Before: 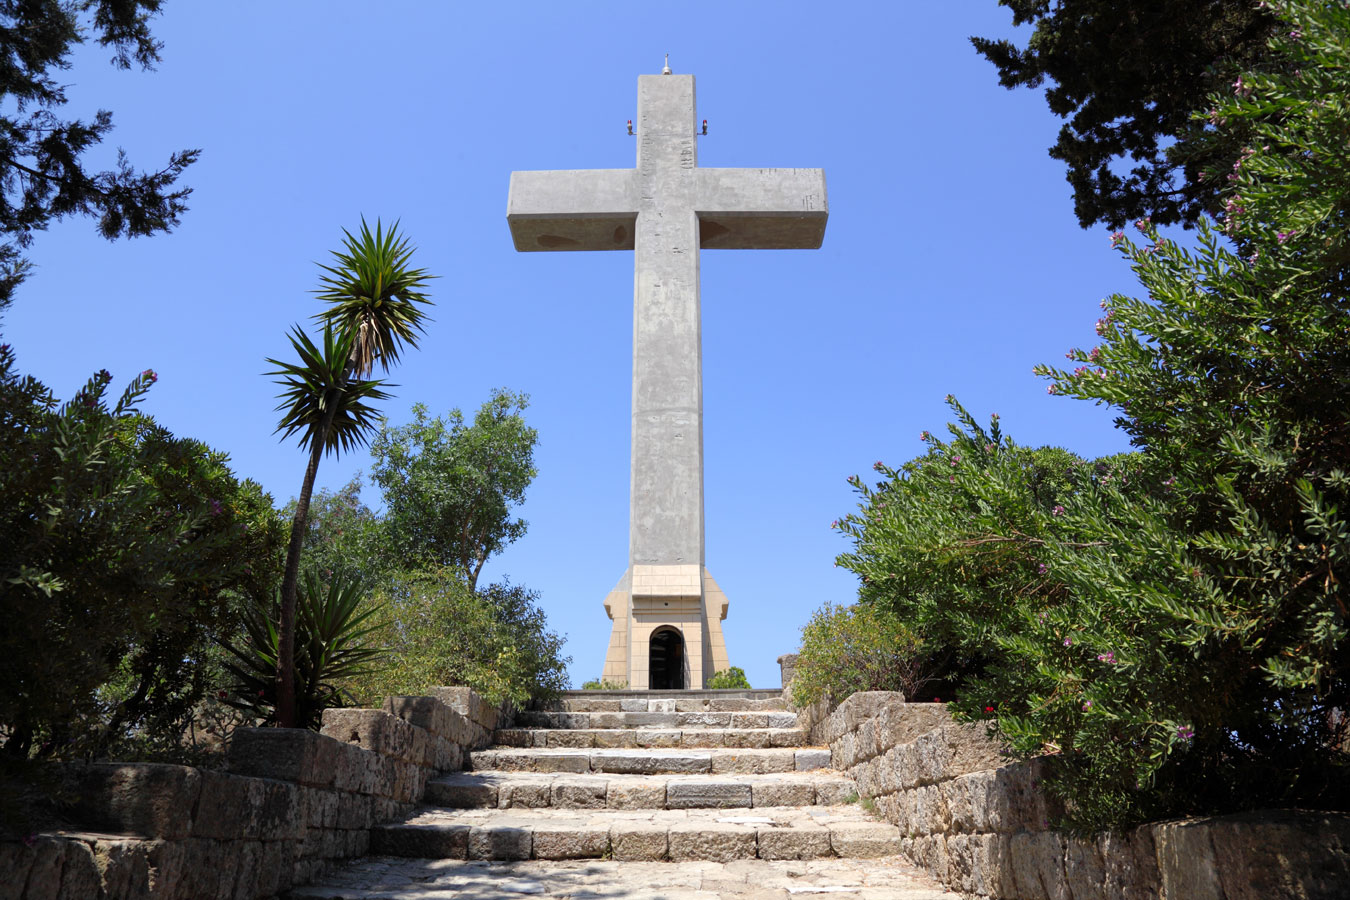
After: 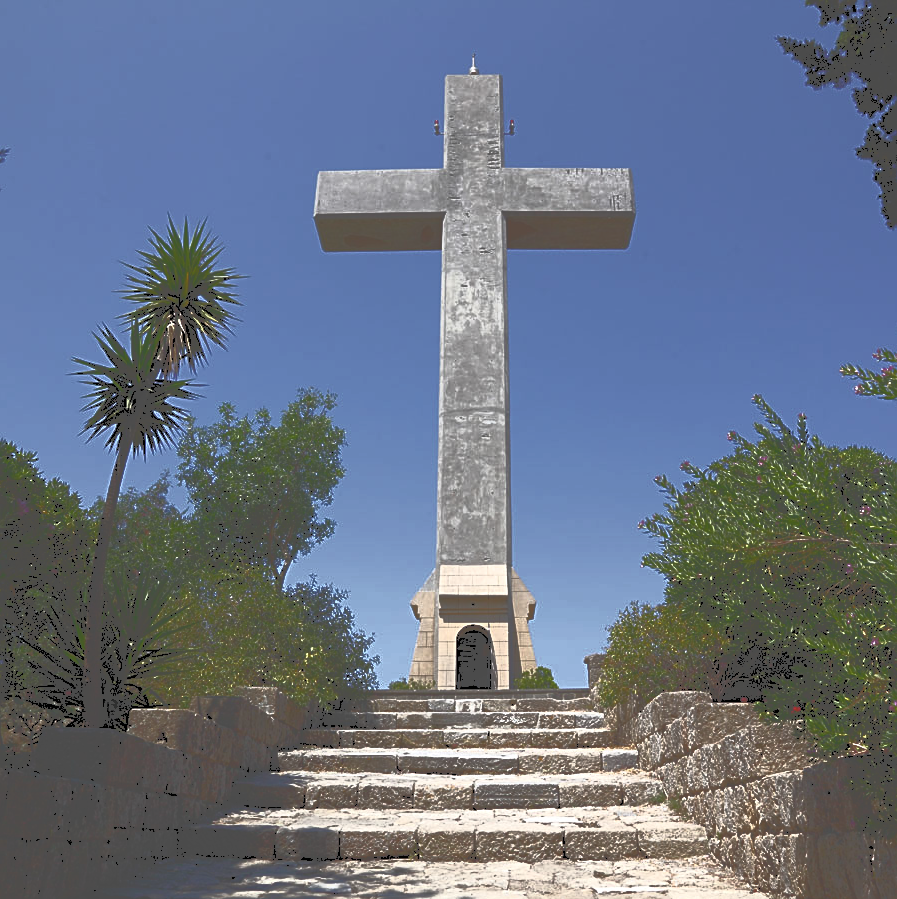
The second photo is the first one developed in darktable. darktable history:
crop and rotate: left 14.317%, right 19.213%
sharpen: on, module defaults
tone curve: curves: ch0 [(0, 0) (0.003, 0.319) (0.011, 0.319) (0.025, 0.323) (0.044, 0.323) (0.069, 0.327) (0.1, 0.33) (0.136, 0.338) (0.177, 0.348) (0.224, 0.361) (0.277, 0.374) (0.335, 0.398) (0.399, 0.444) (0.468, 0.516) (0.543, 0.595) (0.623, 0.694) (0.709, 0.793) (0.801, 0.883) (0.898, 0.942) (1, 1)], color space Lab, independent channels
base curve: curves: ch0 [(0, 0) (0.564, 0.291) (0.802, 0.731) (1, 1)]
